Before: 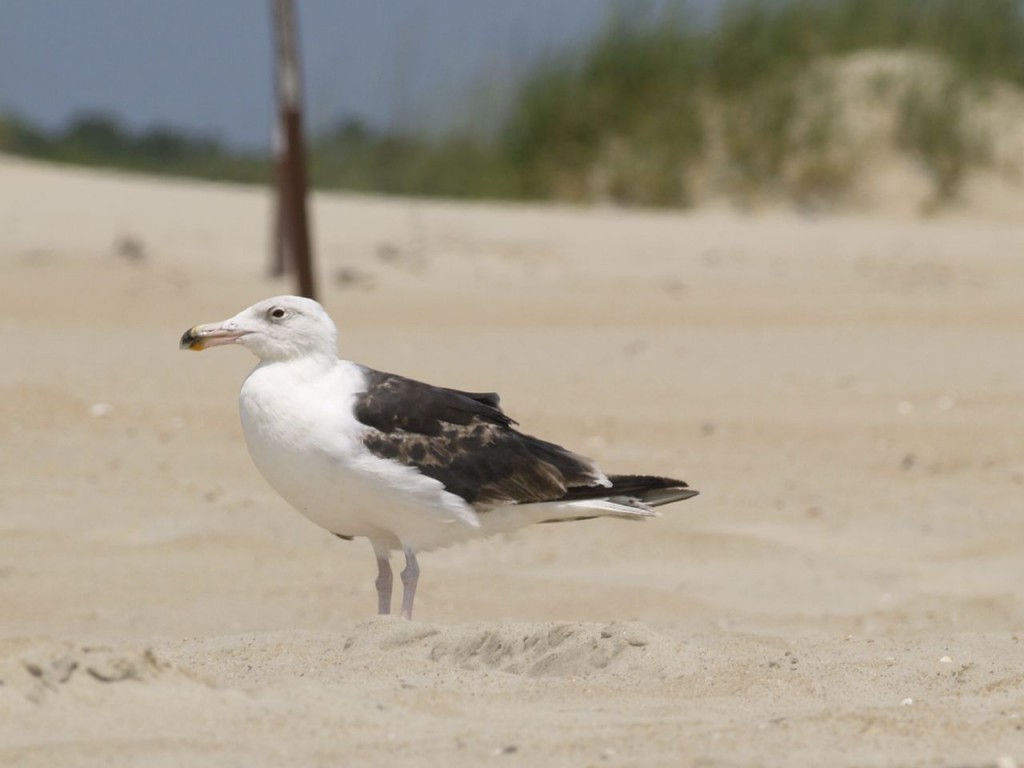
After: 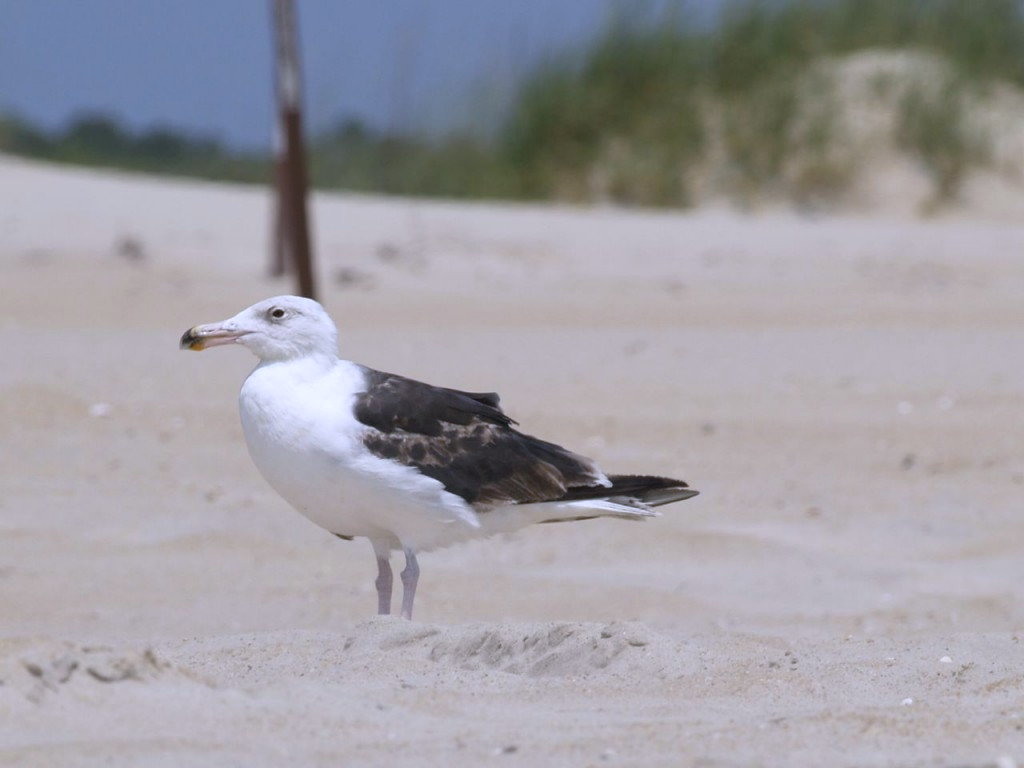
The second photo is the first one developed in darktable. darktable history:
color calibration: illuminant custom, x 0.373, y 0.388, temperature 4269.97 K
shadows and highlights: shadows 25, highlights -25
